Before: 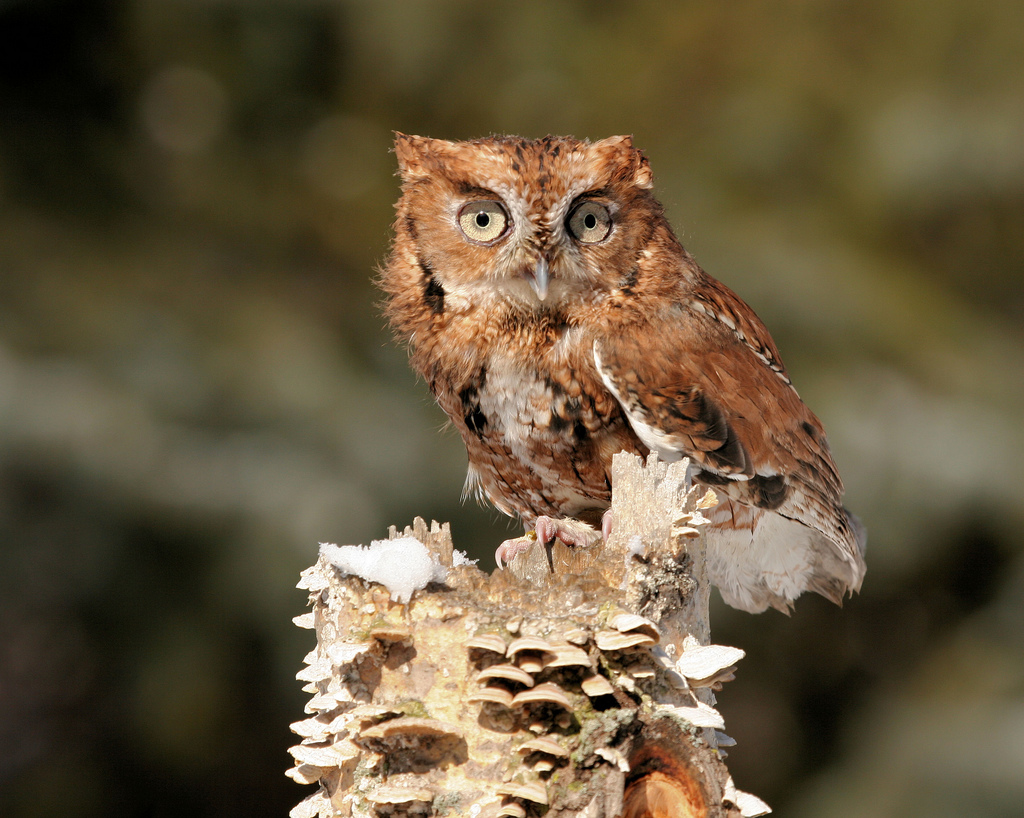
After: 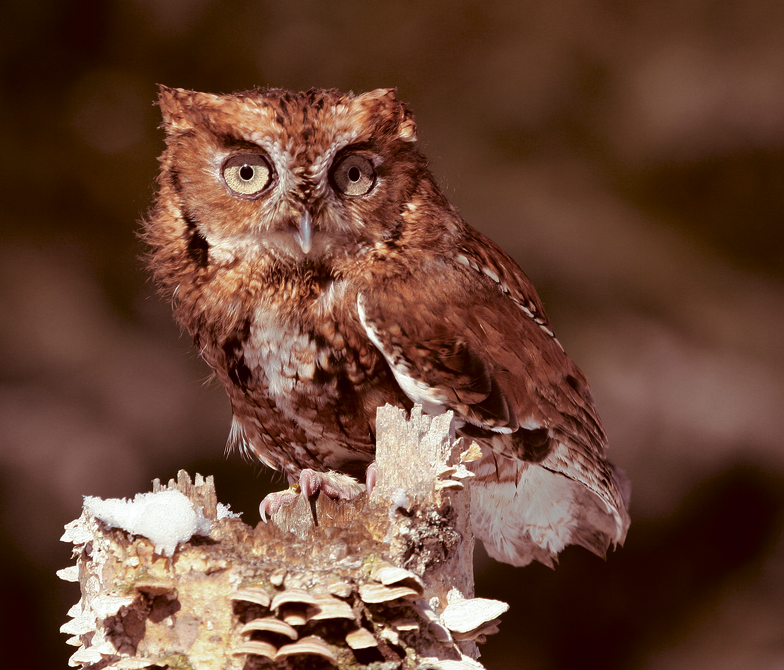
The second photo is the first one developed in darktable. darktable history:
split-toning: on, module defaults
contrast brightness saturation: contrast 0.07, brightness -0.13, saturation 0.06
color balance: lift [1, 1.015, 1.004, 0.985], gamma [1, 0.958, 0.971, 1.042], gain [1, 0.956, 0.977, 1.044]
exposure: compensate highlight preservation false
crop: left 23.095%, top 5.827%, bottom 11.854%
